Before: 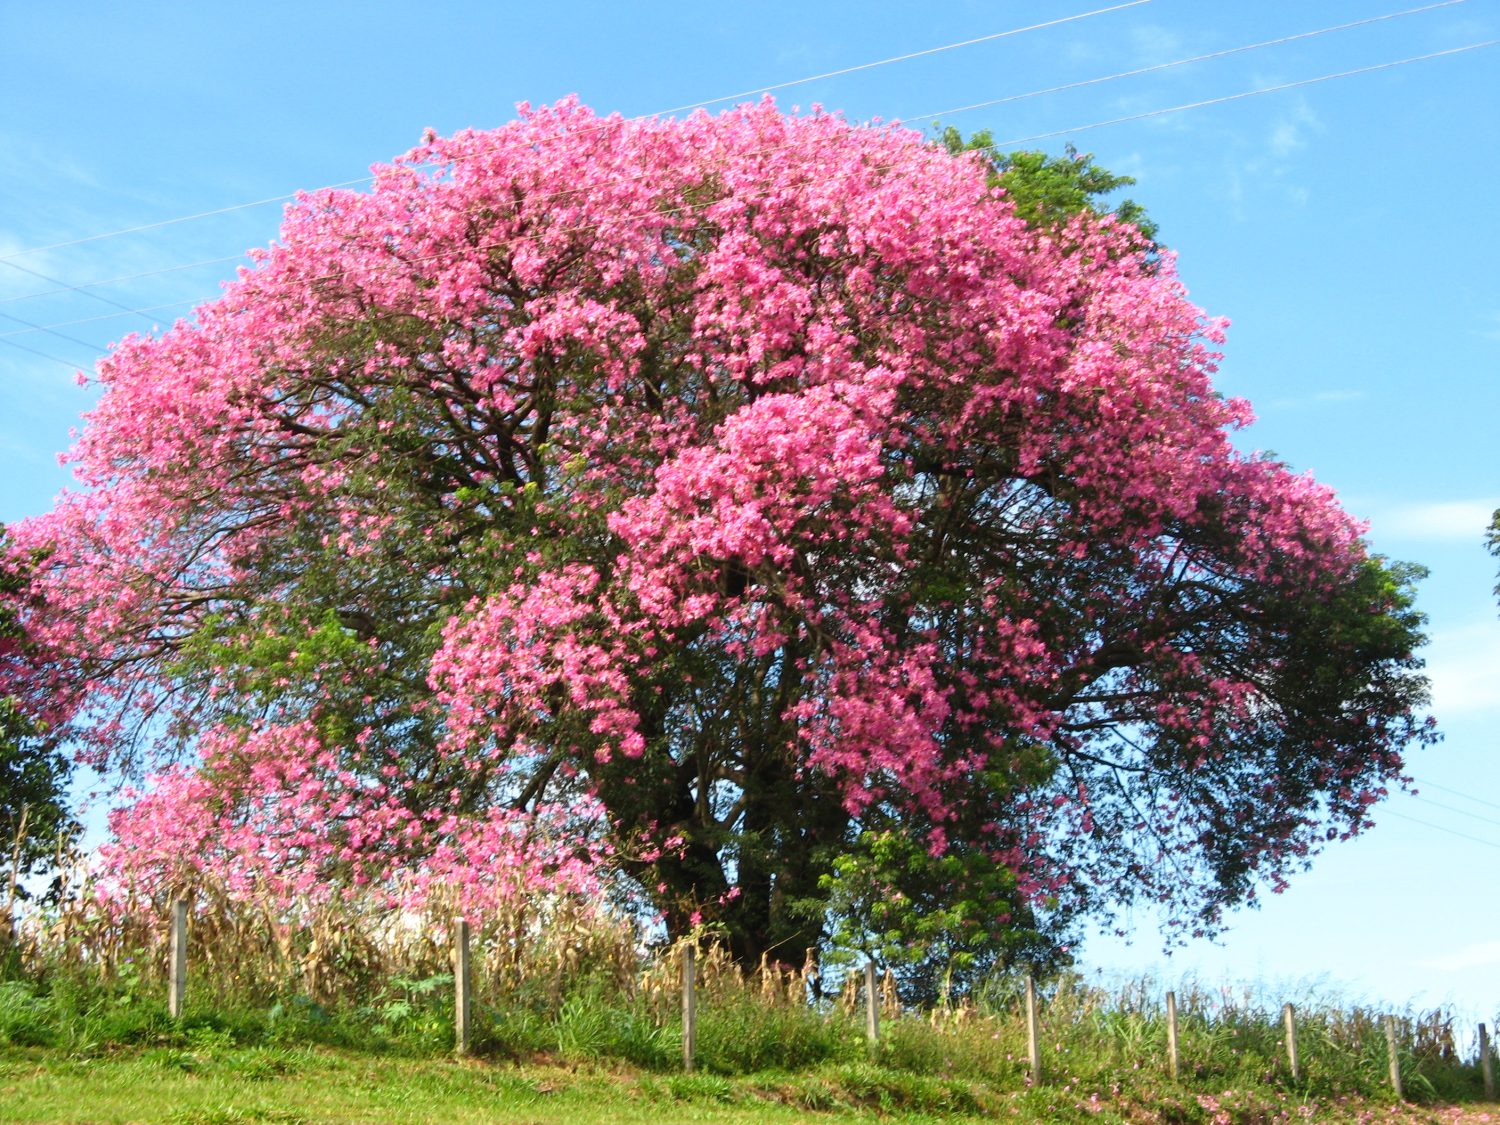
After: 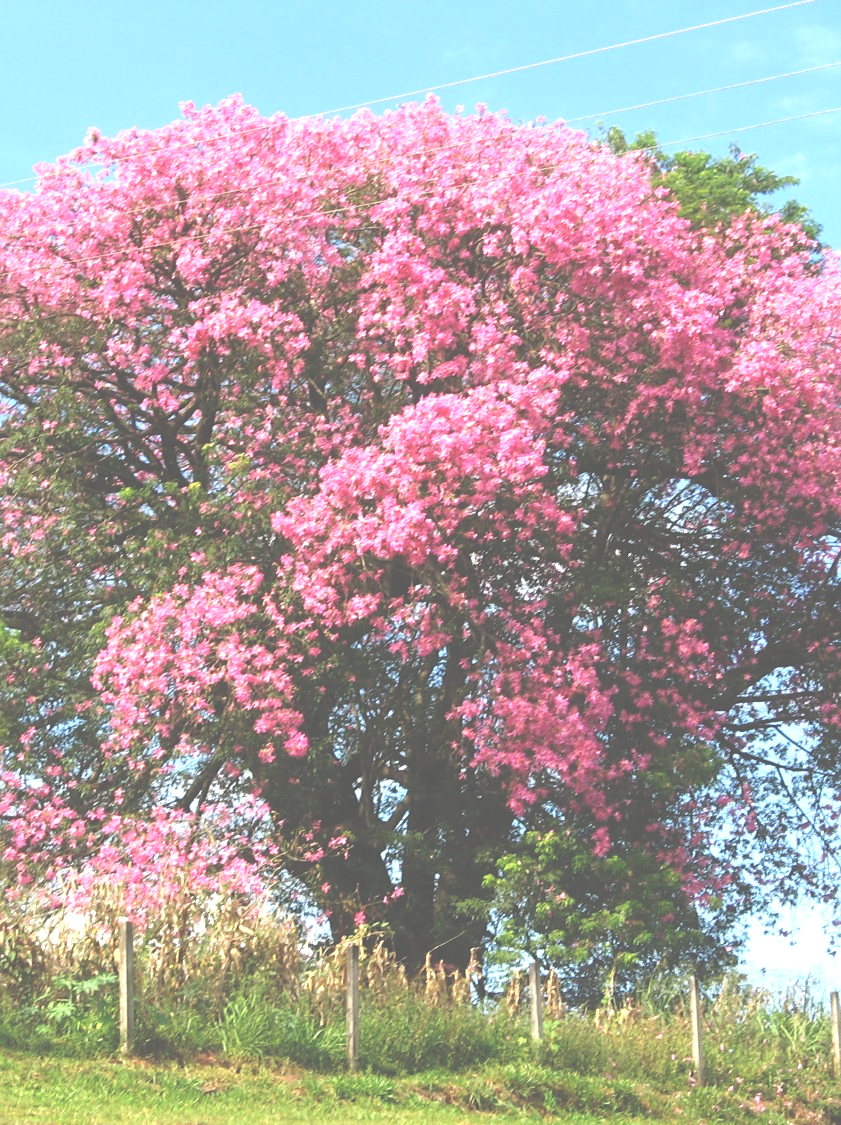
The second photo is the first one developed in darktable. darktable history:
tone equalizer: -8 EV -0.402 EV, -7 EV -0.36 EV, -6 EV -0.371 EV, -5 EV -0.239 EV, -3 EV 0.208 EV, -2 EV 0.347 EV, -1 EV 0.414 EV, +0 EV 0.445 EV
exposure: black level correction -0.086, compensate highlight preservation false
crop and rotate: left 22.439%, right 21.483%
sharpen: amount 0.207
